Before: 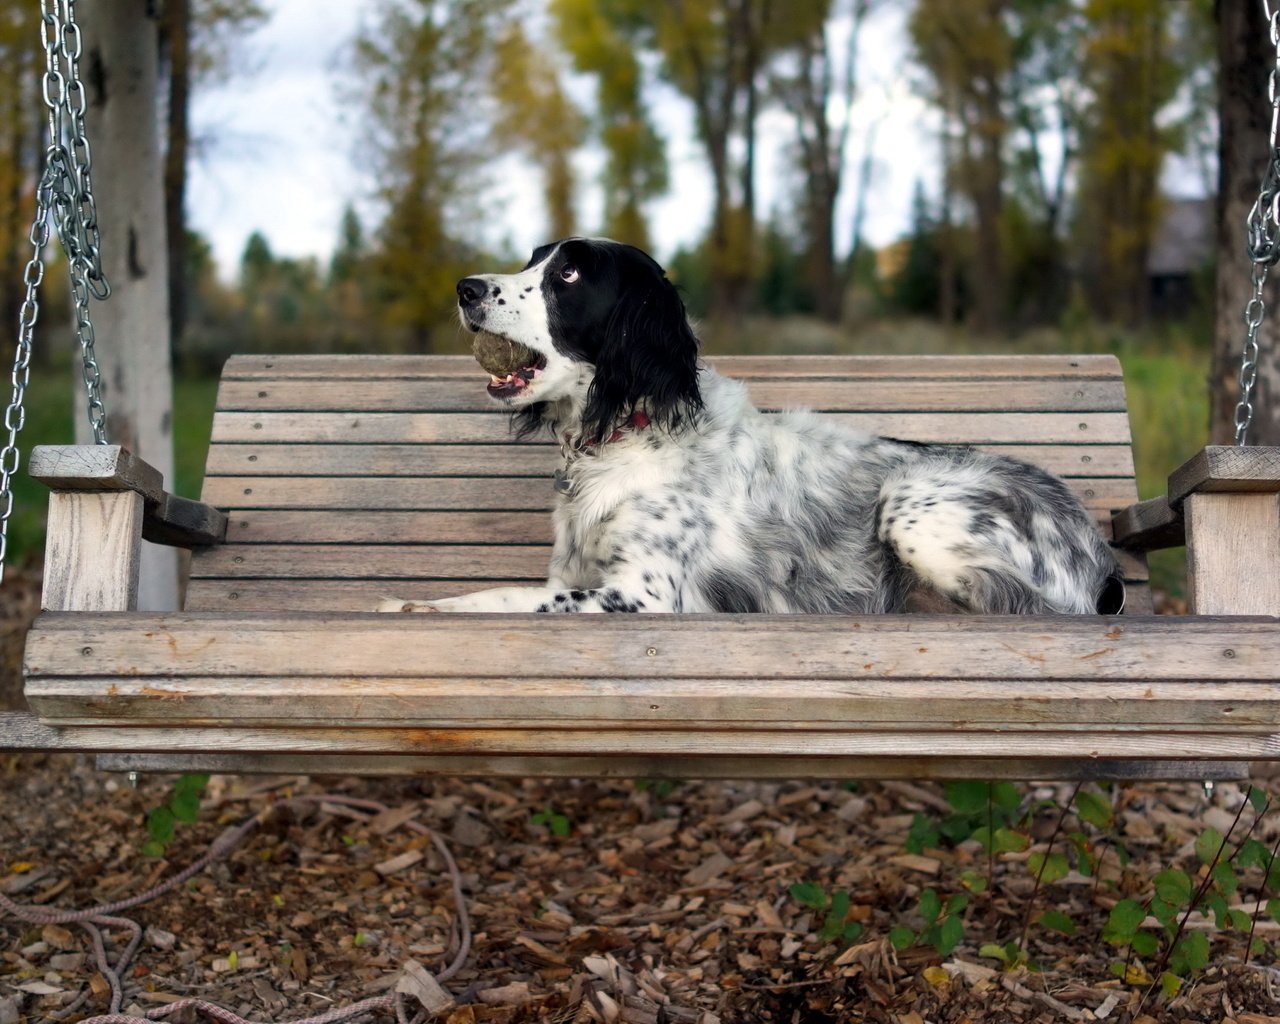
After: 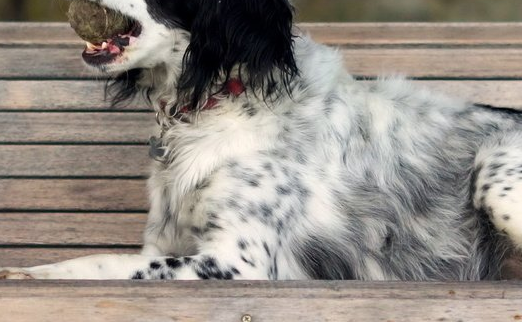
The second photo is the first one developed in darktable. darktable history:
crop: left 31.659%, top 32.575%, right 27.528%, bottom 35.977%
